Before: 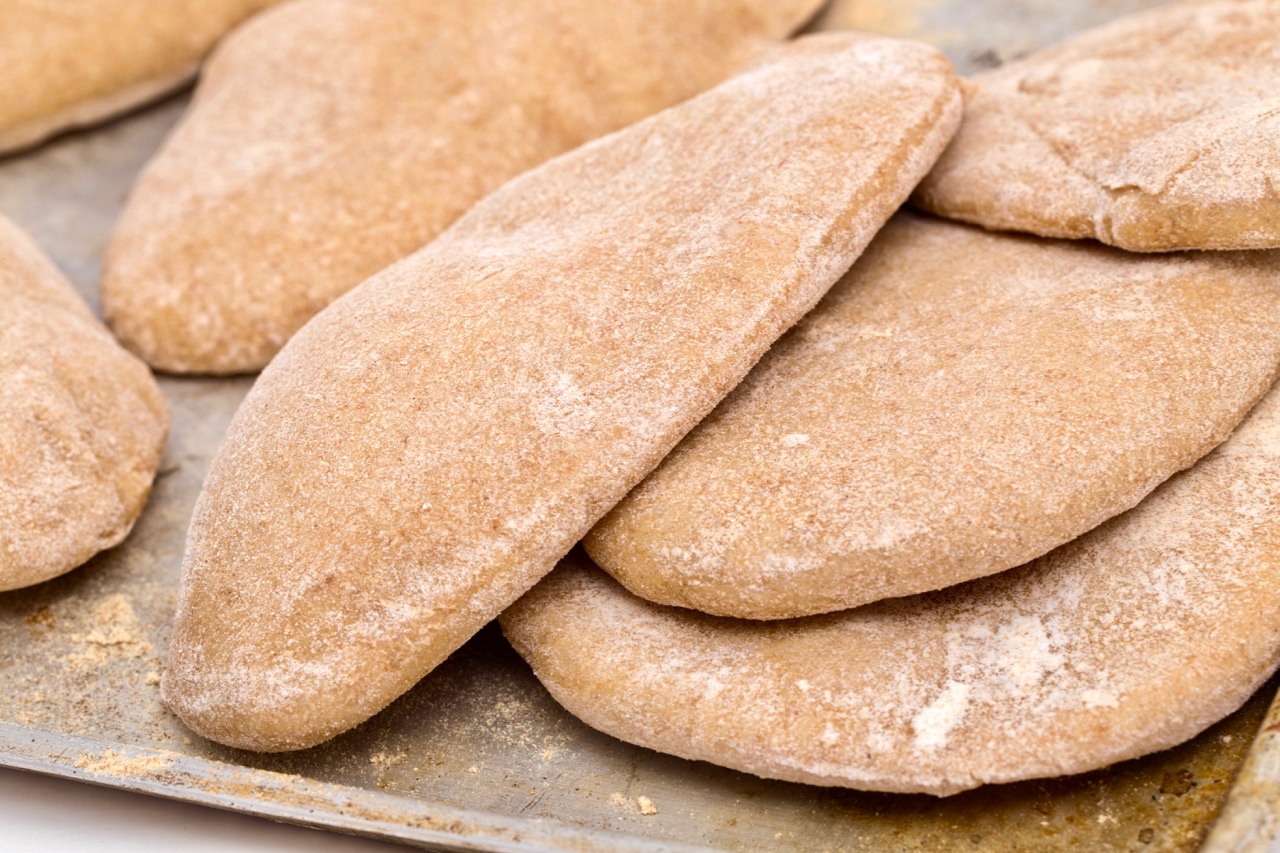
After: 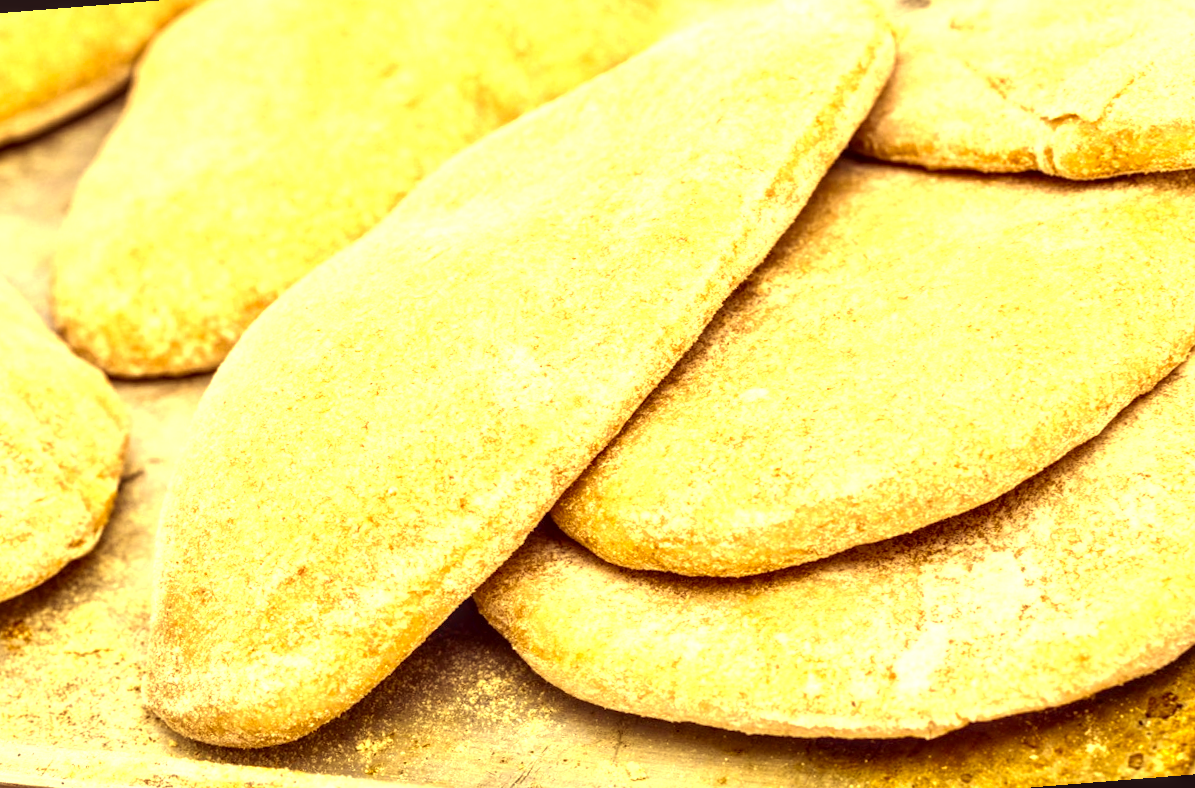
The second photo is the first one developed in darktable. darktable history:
local contrast: detail 150%
exposure: black level correction 0, exposure 1.2 EV, compensate highlight preservation false
rotate and perspective: rotation -4.57°, crop left 0.054, crop right 0.944, crop top 0.087, crop bottom 0.914
color correction: highlights a* -0.482, highlights b* 40, shadows a* 9.8, shadows b* -0.161
